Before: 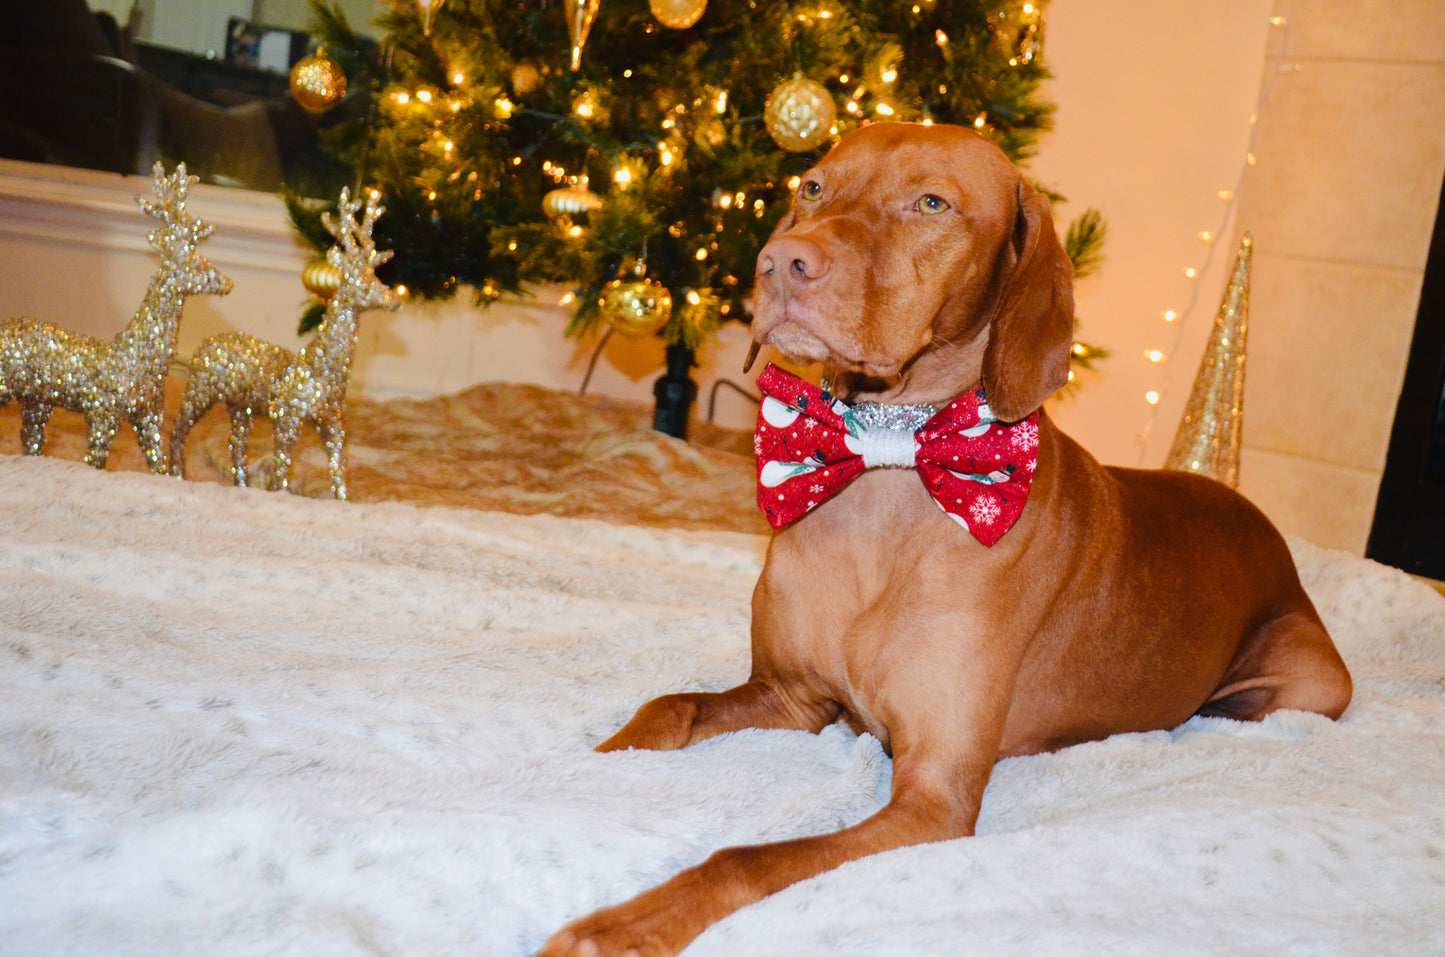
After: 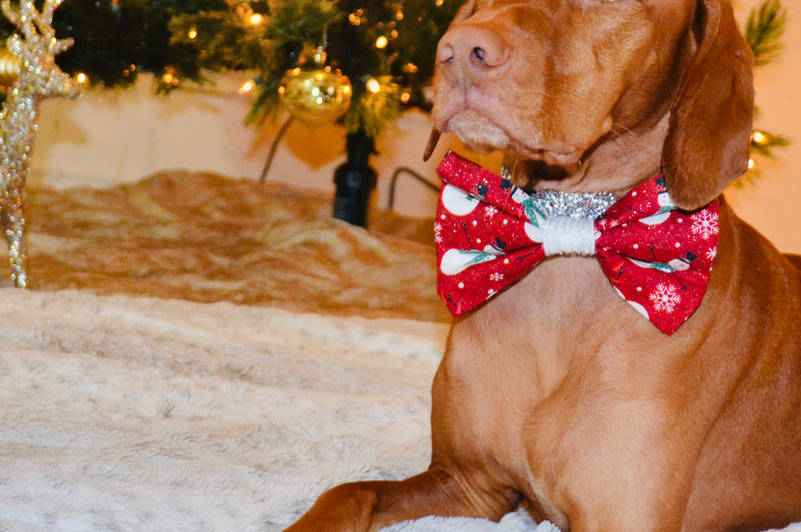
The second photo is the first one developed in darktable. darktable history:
crop and rotate: left 22.191%, top 22.16%, right 22.336%, bottom 22.238%
shadows and highlights: shadows 59.52, soften with gaussian
